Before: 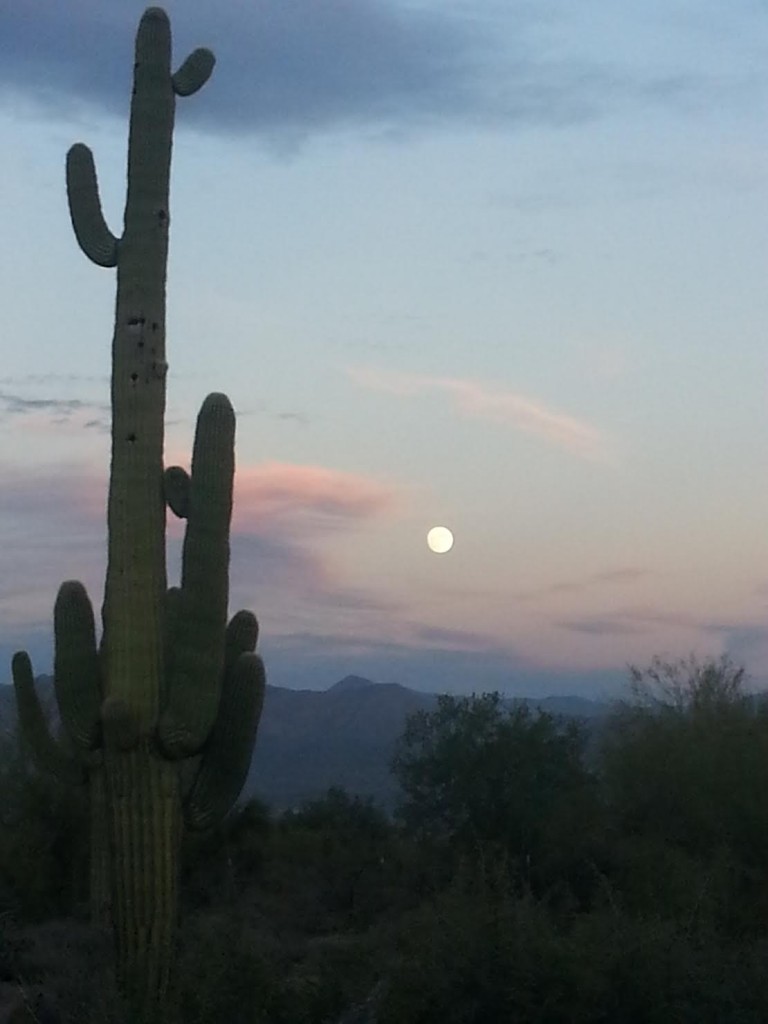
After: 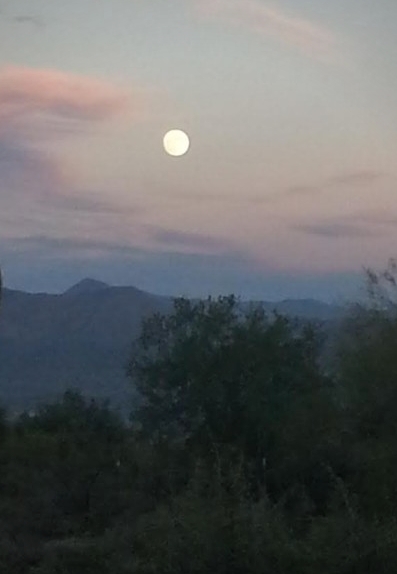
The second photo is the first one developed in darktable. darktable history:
crop: left 34.431%, top 38.771%, right 13.861%, bottom 5.159%
vignetting: fall-off radius 63.3%
shadows and highlights: shadows 37.82, highlights -26.96, soften with gaussian
